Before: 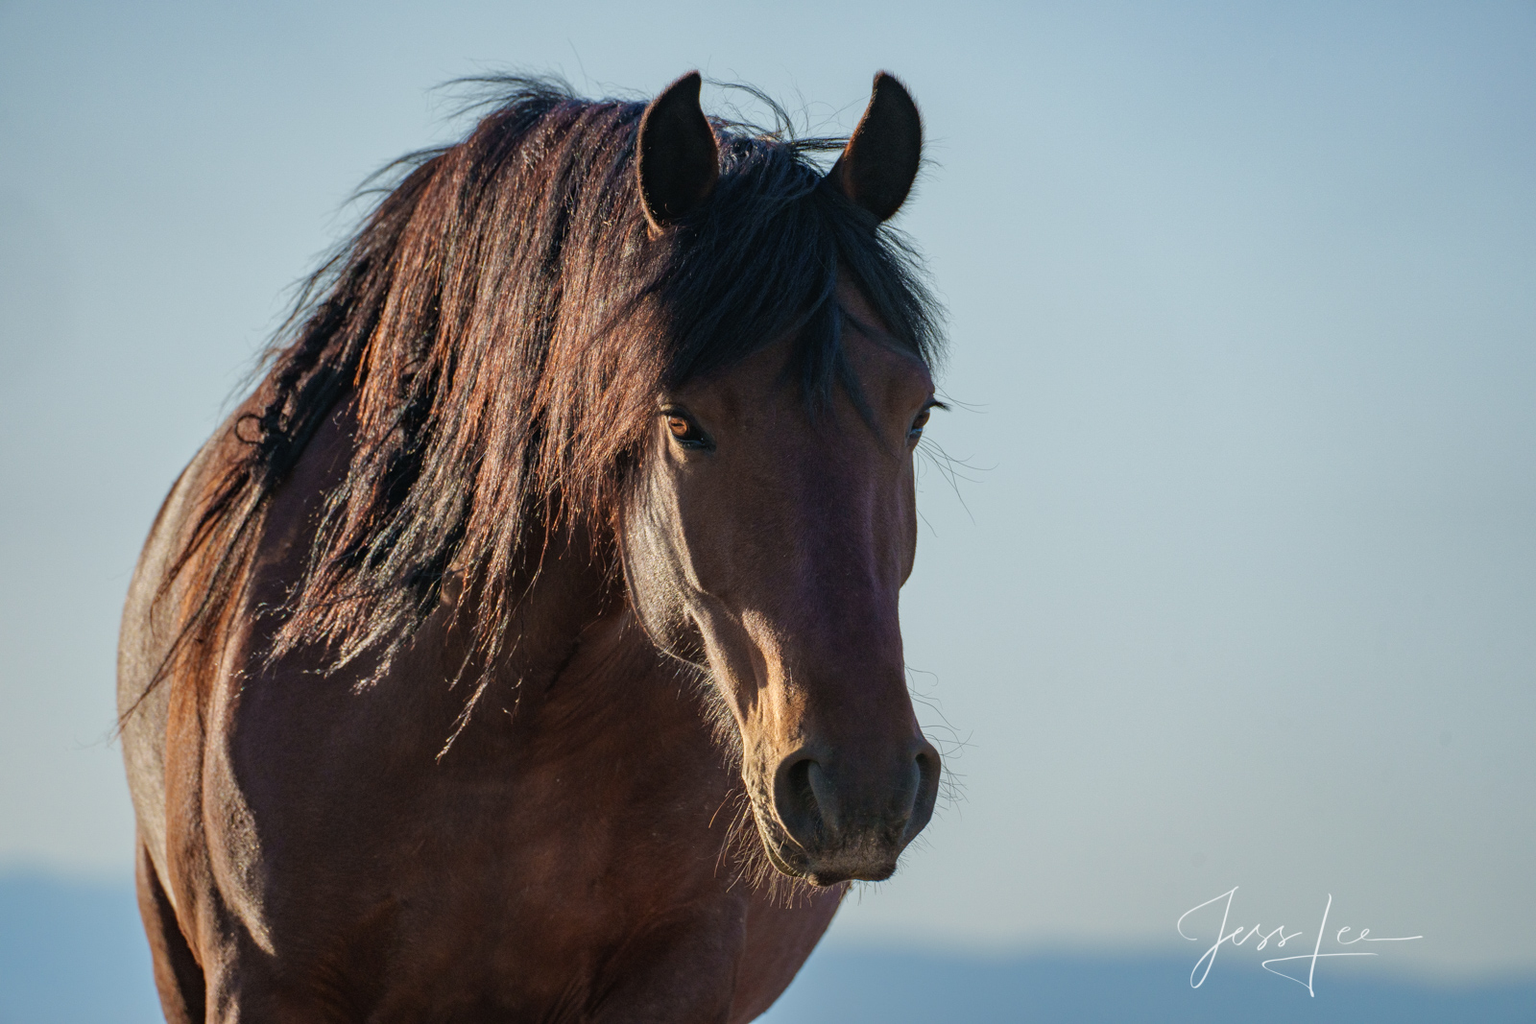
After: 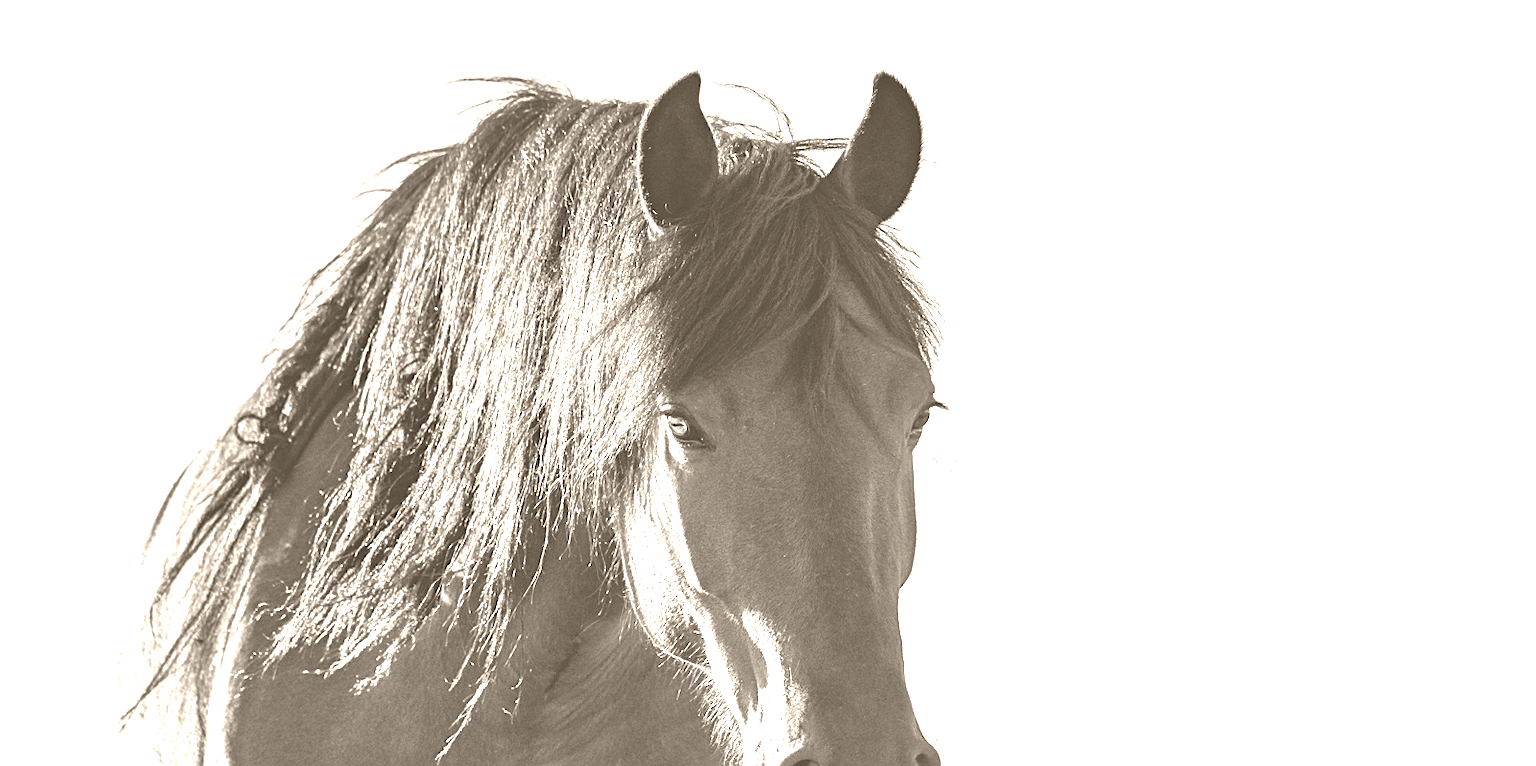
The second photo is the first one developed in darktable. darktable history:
colorize: hue 34.49°, saturation 35.33%, source mix 100%, version 1
crop: bottom 24.967%
white balance: red 0.924, blue 1.095
shadows and highlights: soften with gaussian
exposure: black level correction 0, exposure 0.5 EV, compensate exposure bias true, compensate highlight preservation false
sharpen: on, module defaults
